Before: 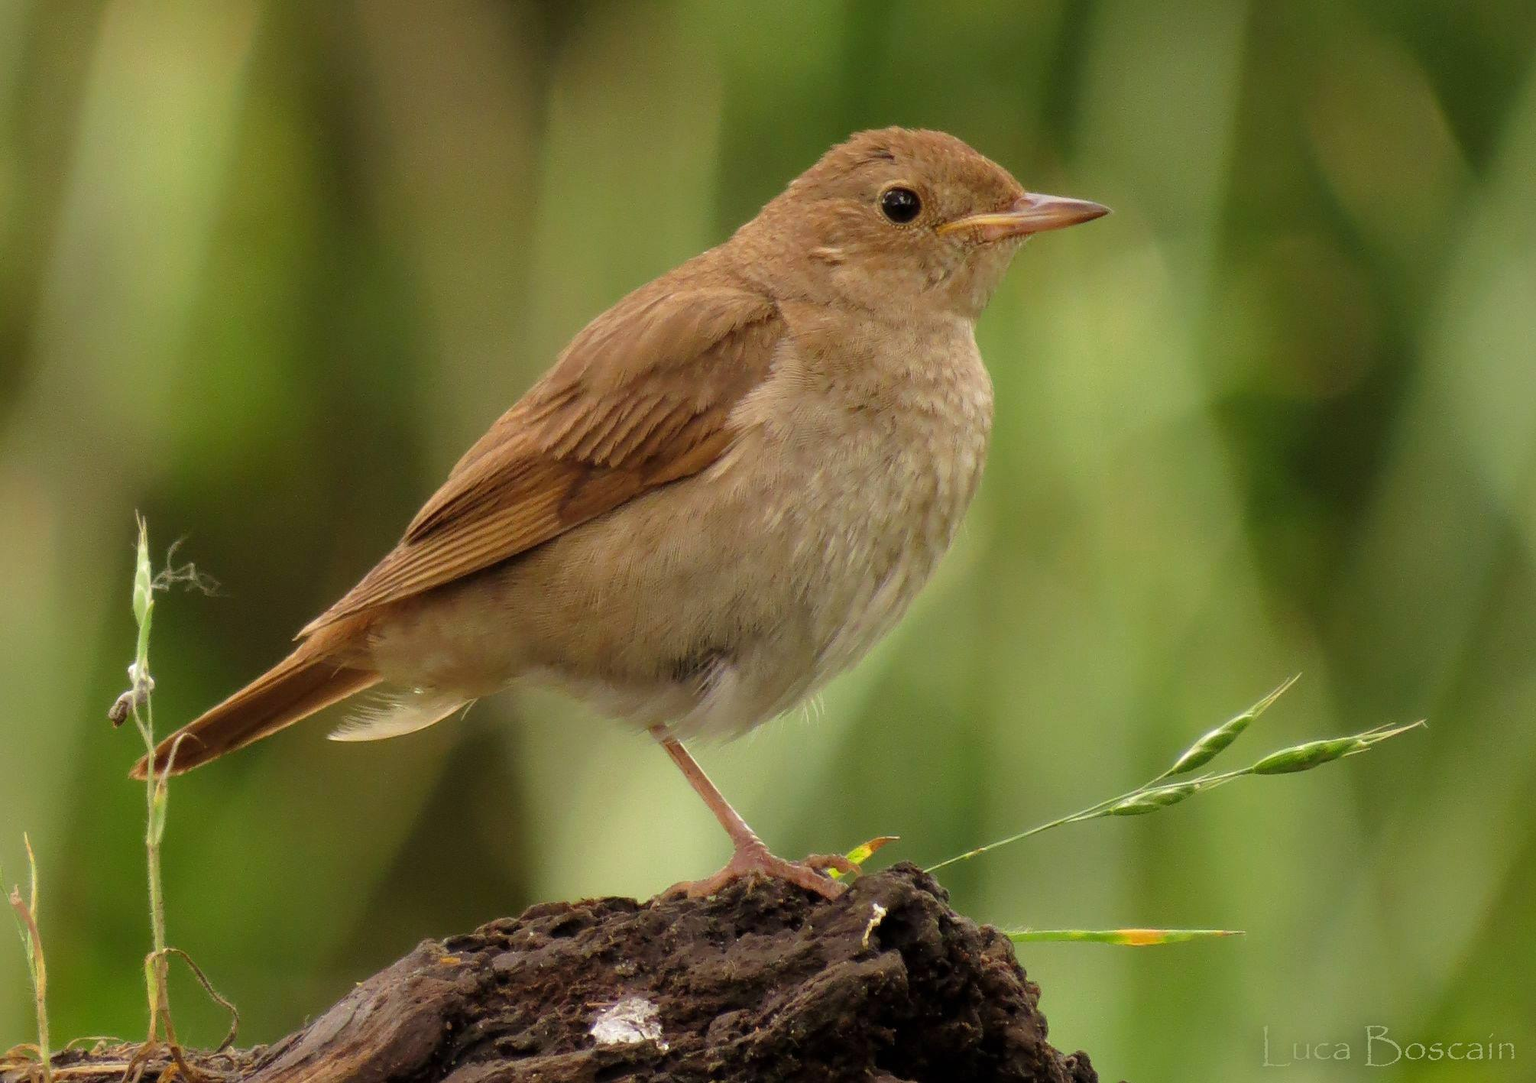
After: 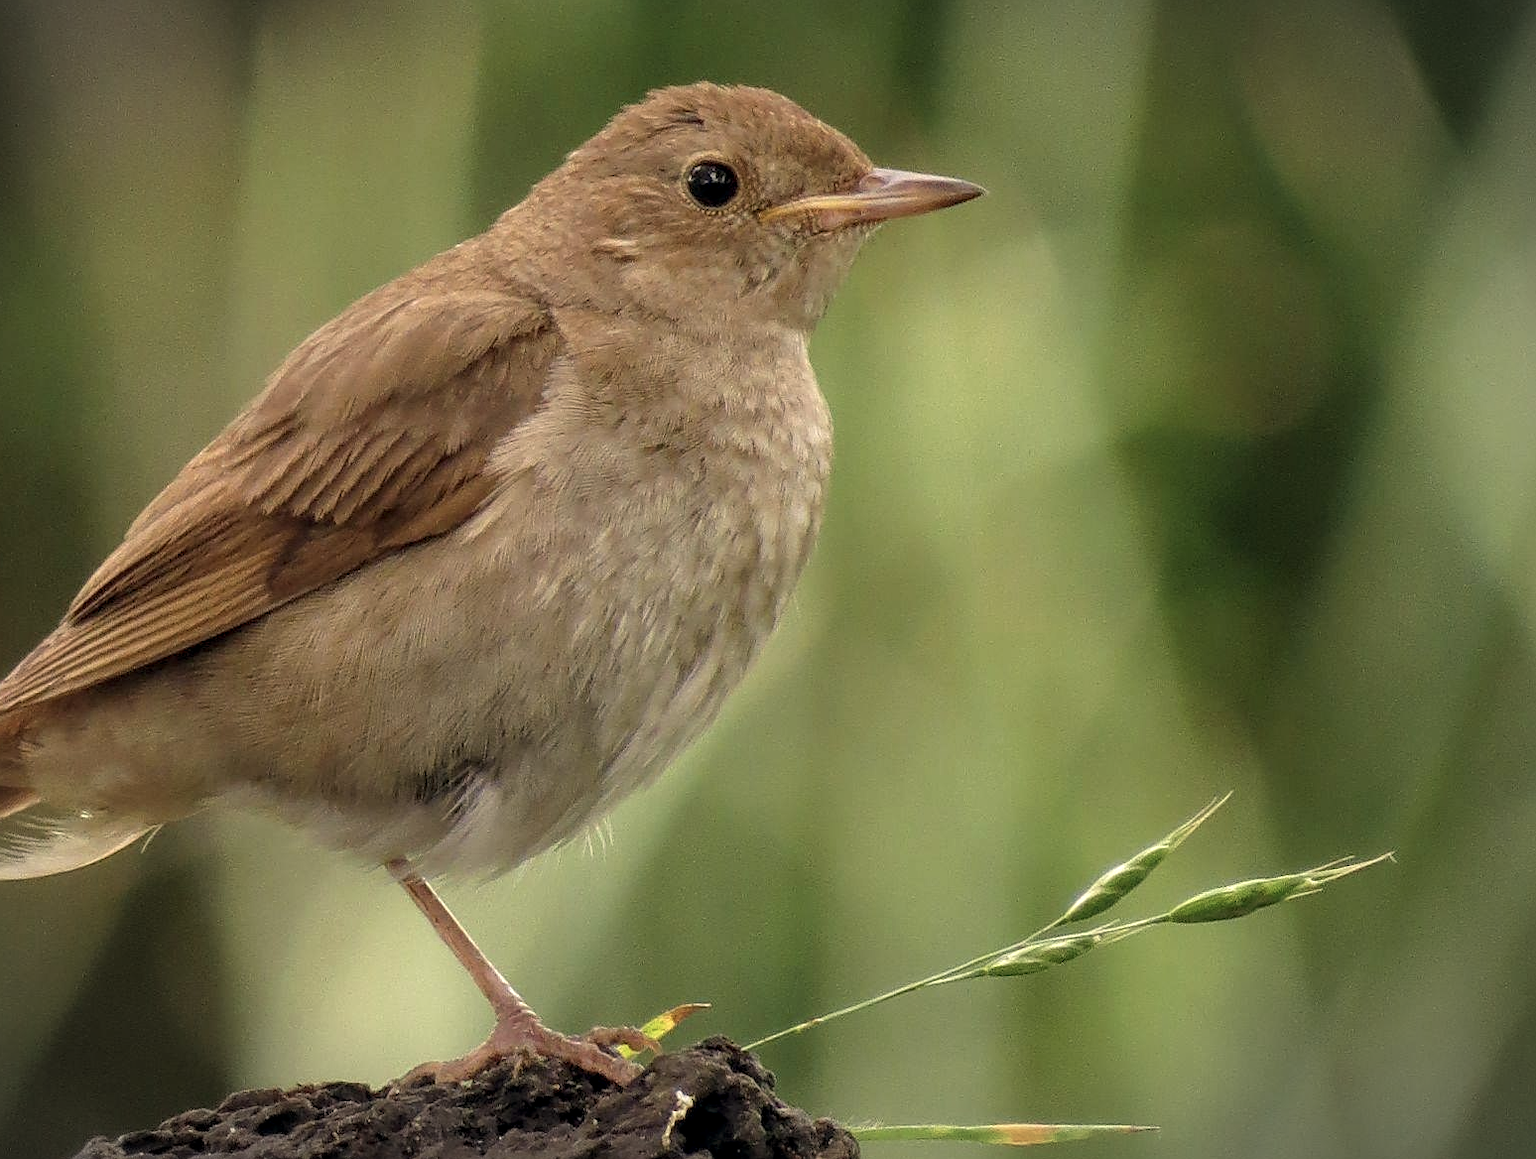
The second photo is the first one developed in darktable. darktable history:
sharpen: on, module defaults
color correction: highlights a* 2.75, highlights b* 5.03, shadows a* -2.77, shadows b* -4.95, saturation 0.787
local contrast: on, module defaults
tone equalizer: on, module defaults
crop: left 22.98%, top 5.913%, bottom 11.565%
vignetting: fall-off start 99.39%, center (-0.033, -0.041), width/height ratio 1.308, unbound false
